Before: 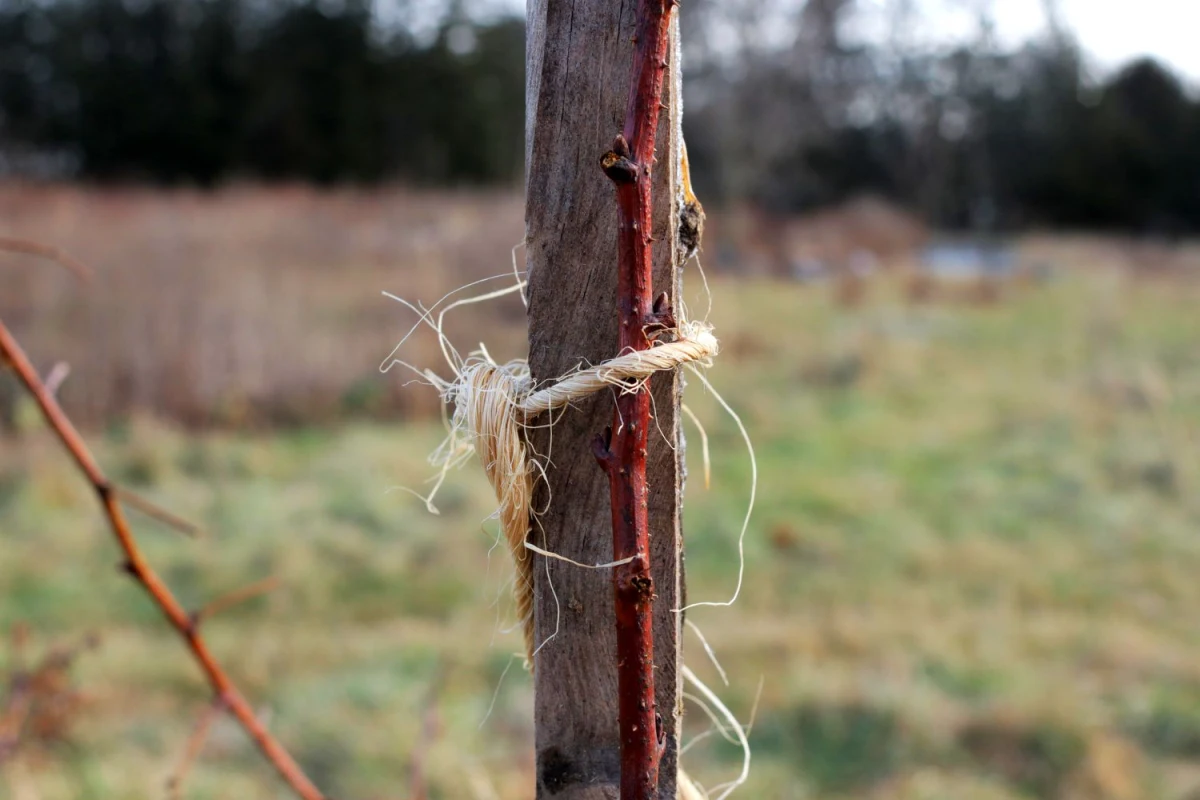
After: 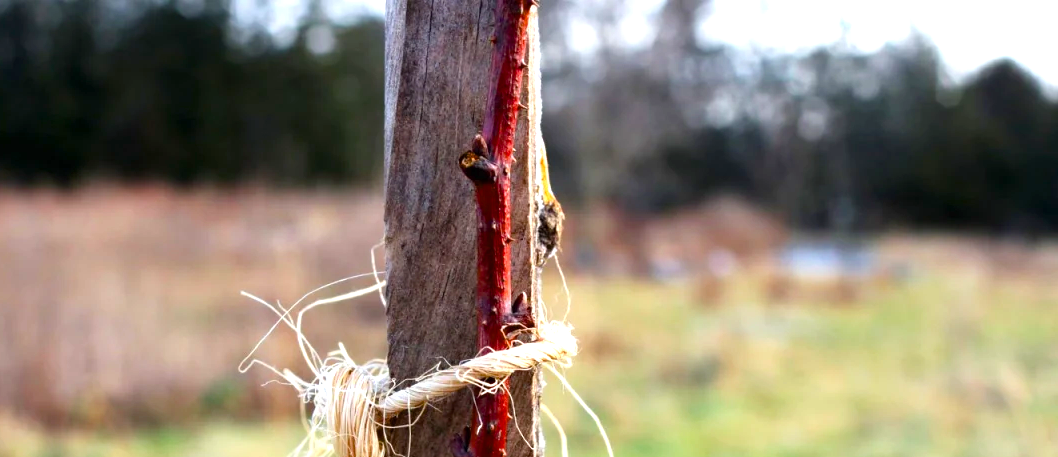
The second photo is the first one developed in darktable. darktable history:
color balance rgb: linear chroma grading › shadows 16%, perceptual saturation grading › global saturation 8%, perceptual saturation grading › shadows 4%, perceptual brilliance grading › global brilliance 2%, perceptual brilliance grading › highlights 8%, perceptual brilliance grading › shadows -4%, global vibrance 16%, saturation formula JzAzBz (2021)
white balance: red 1, blue 1
crop and rotate: left 11.812%, bottom 42.776%
exposure: black level correction 0, exposure 0.7 EV, compensate exposure bias true, compensate highlight preservation false
